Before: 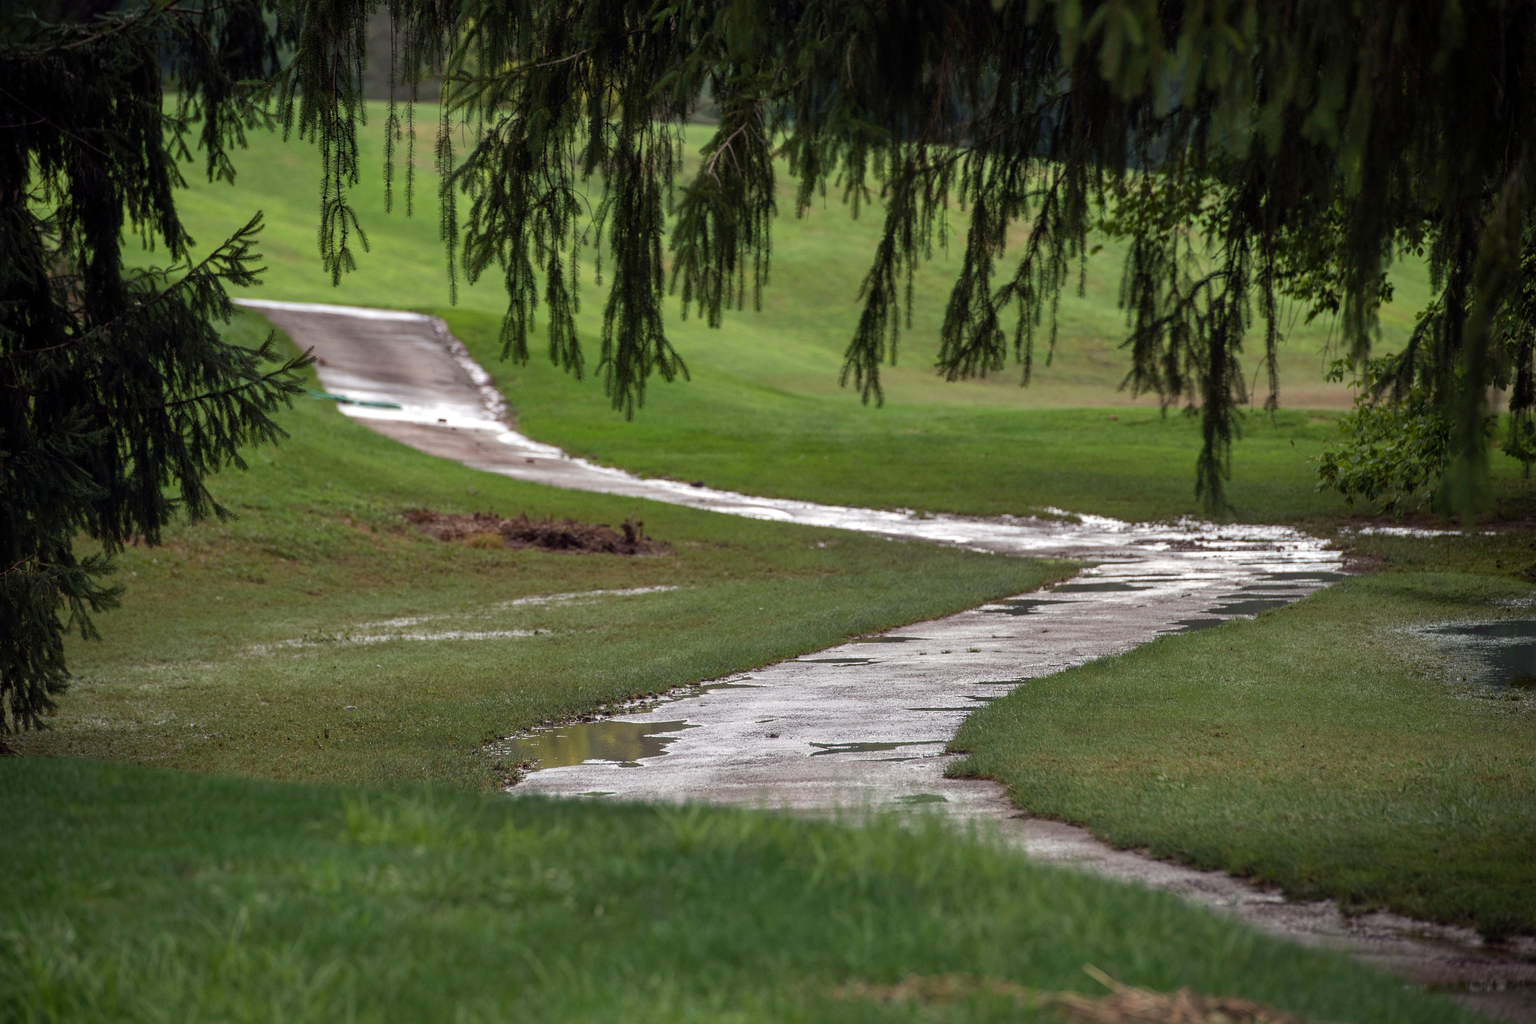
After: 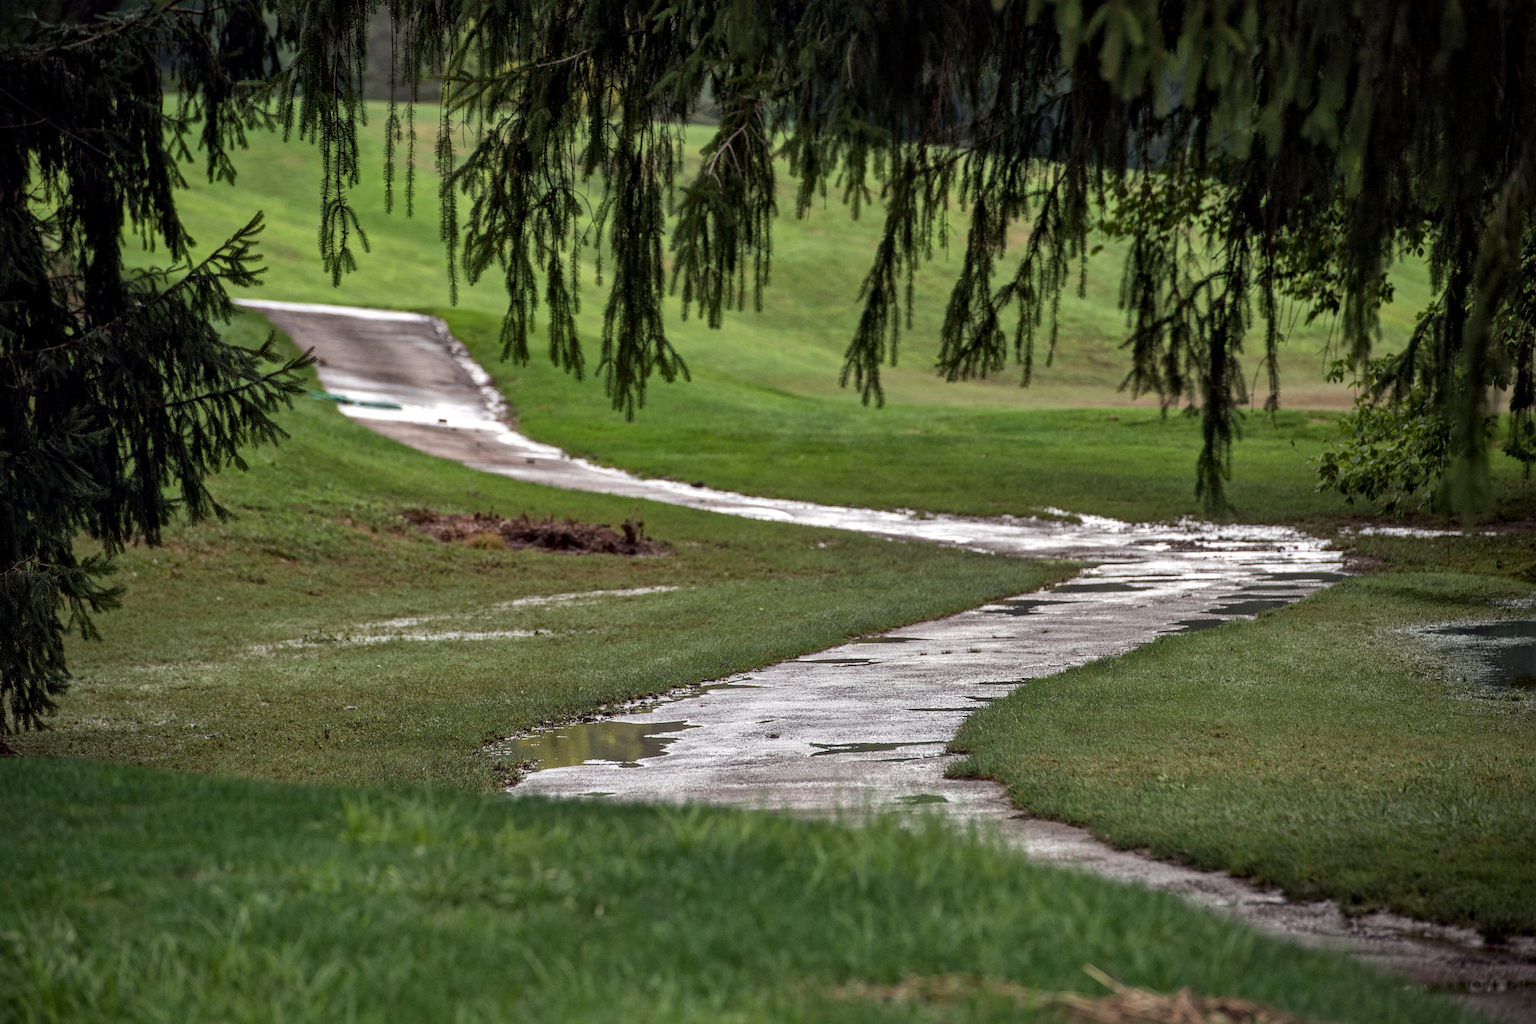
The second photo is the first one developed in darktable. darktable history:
local contrast: mode bilateral grid, contrast 20, coarseness 50, detail 148%, midtone range 0.2
